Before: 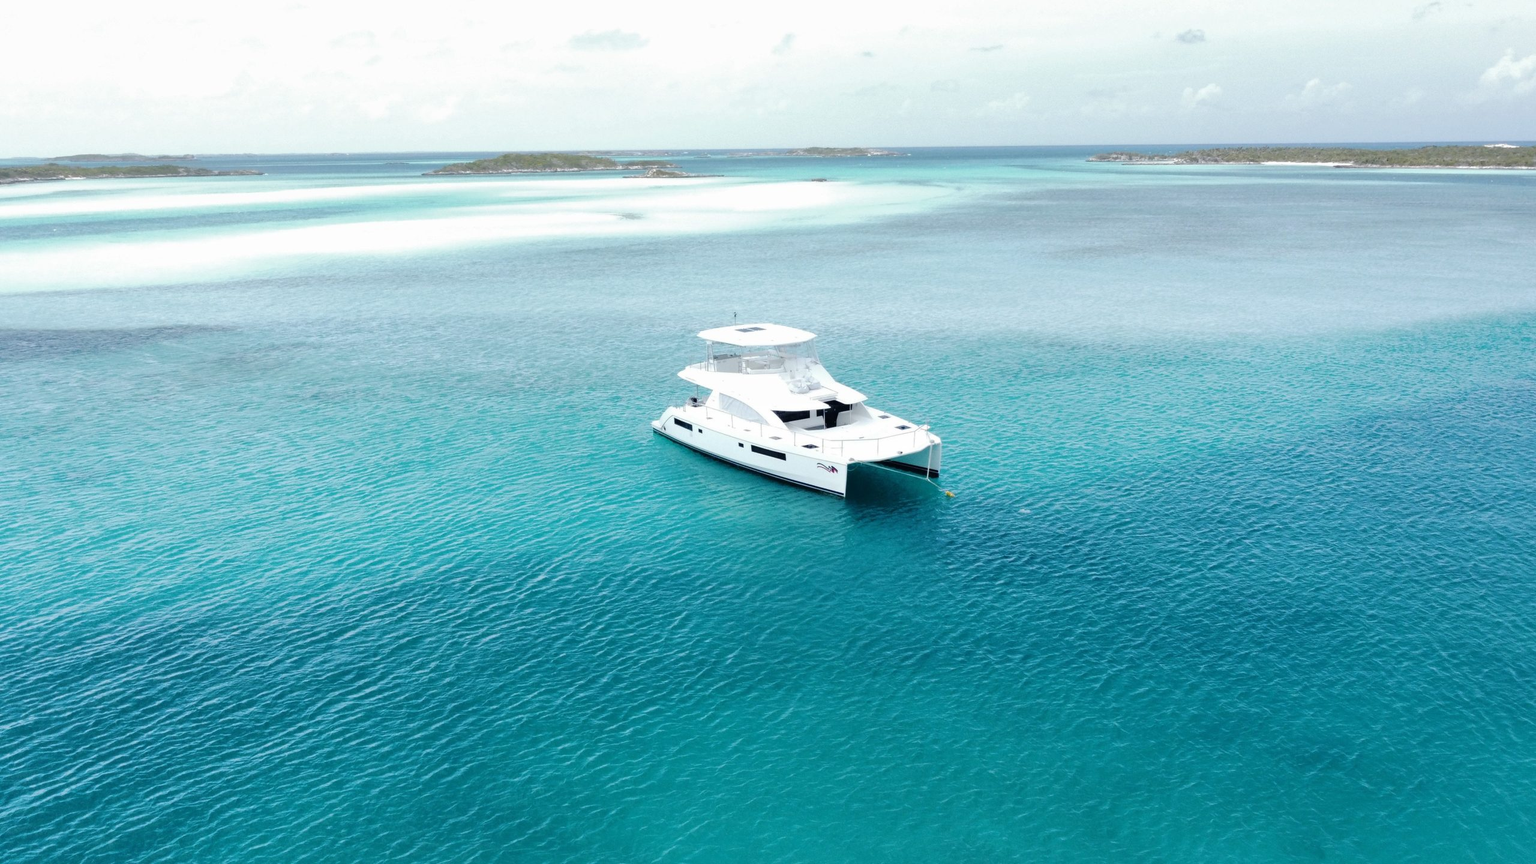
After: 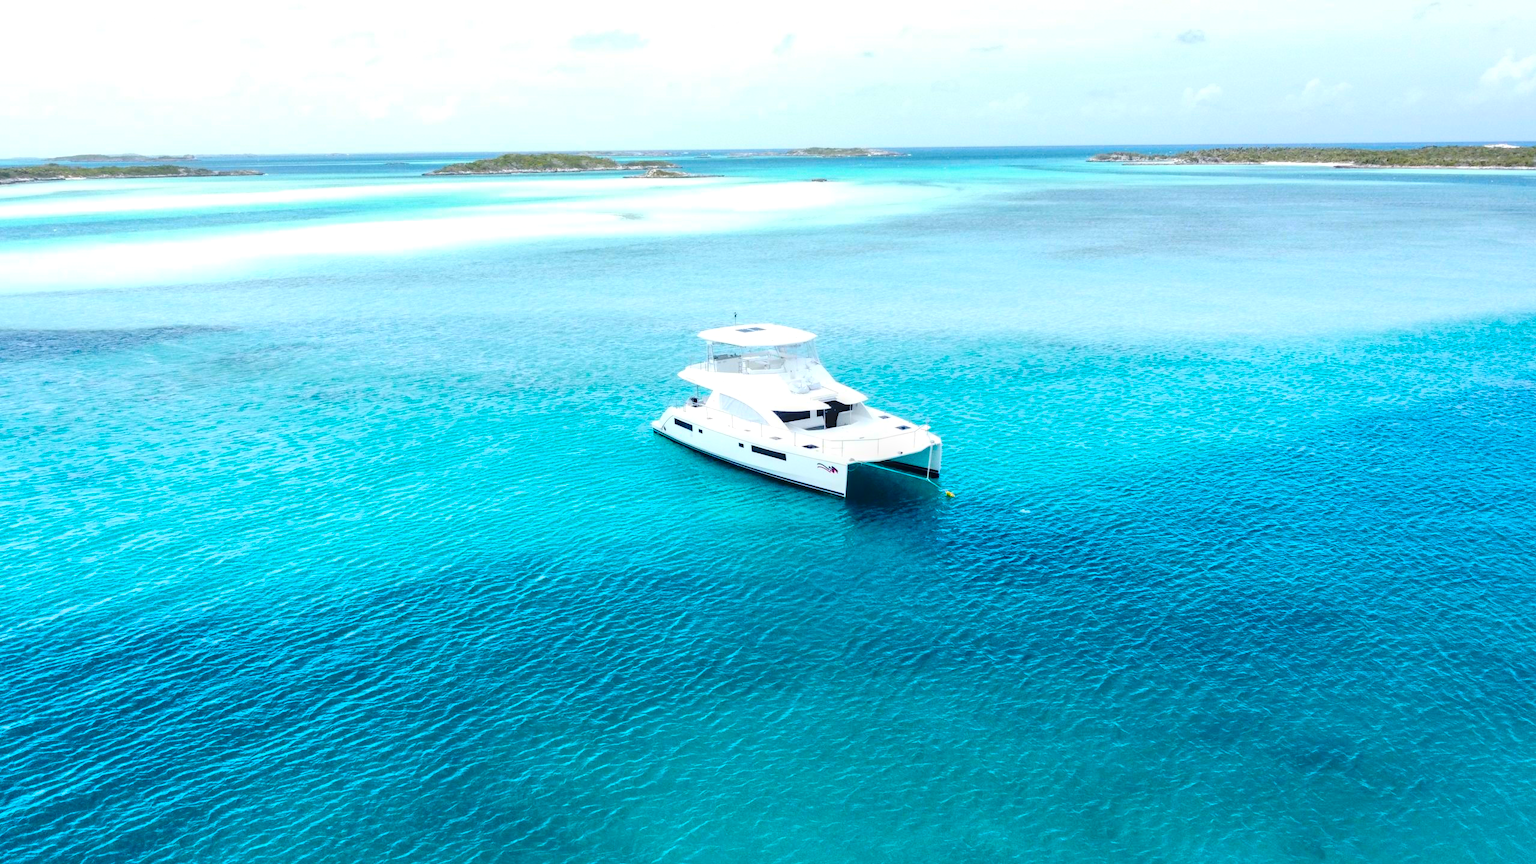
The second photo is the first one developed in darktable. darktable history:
color calibration: illuminant same as pipeline (D50), adaptation none (bypass), x 0.334, y 0.334, temperature 5013.27 K
local contrast: on, module defaults
contrast brightness saturation: contrast 0.255, brightness 0.017, saturation 0.853
